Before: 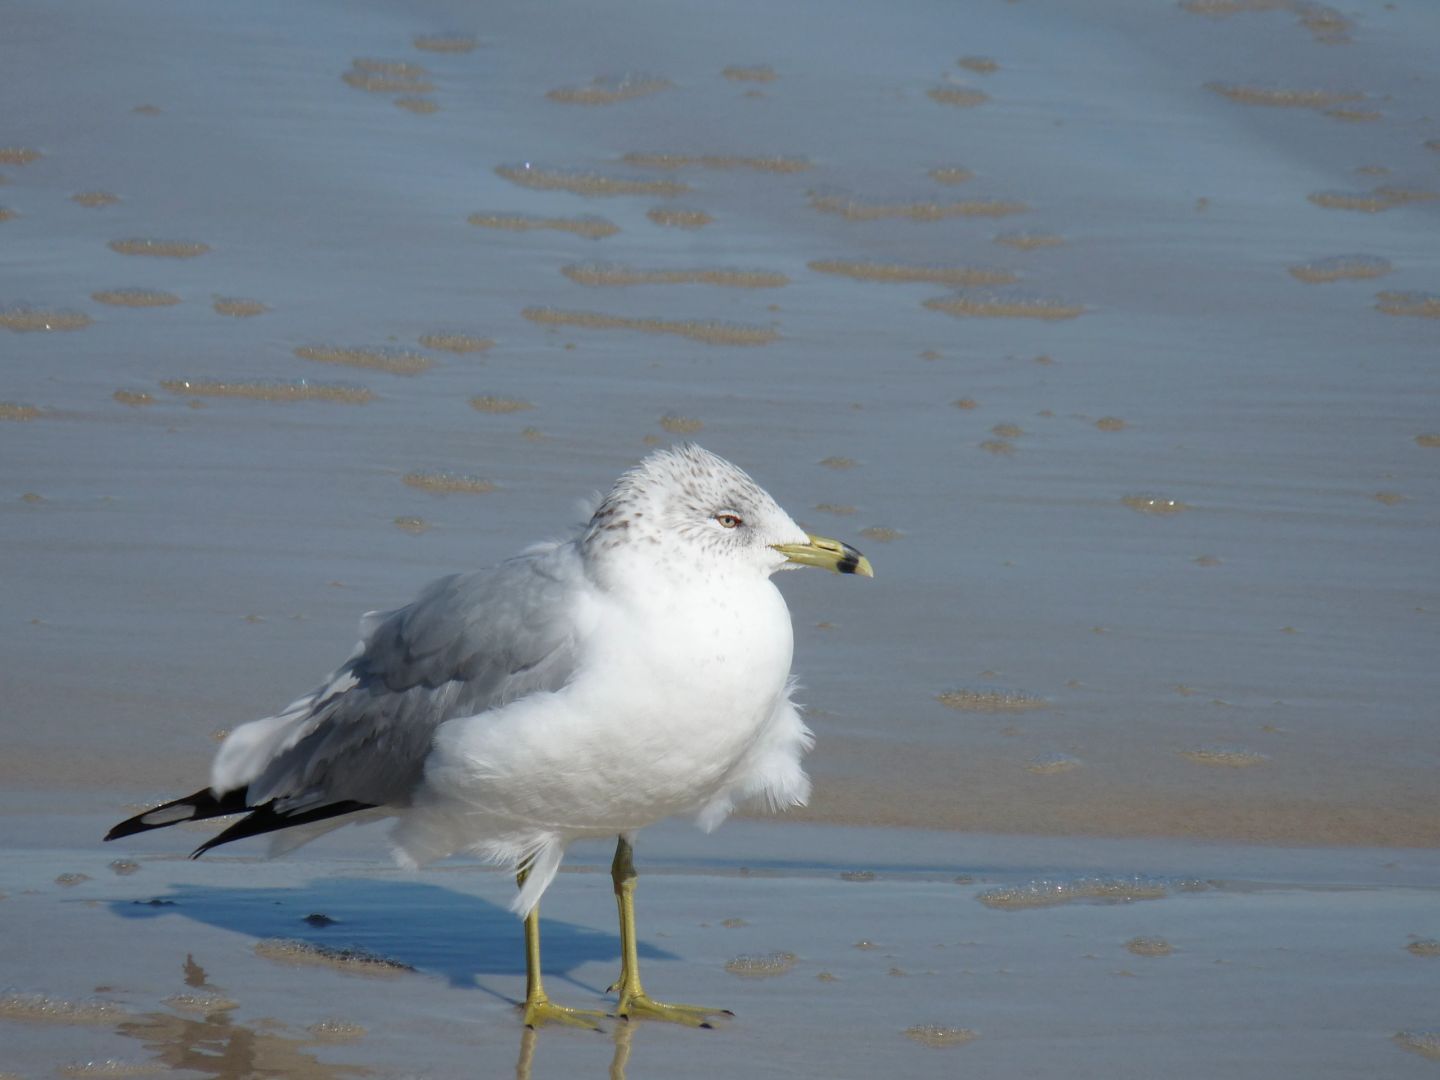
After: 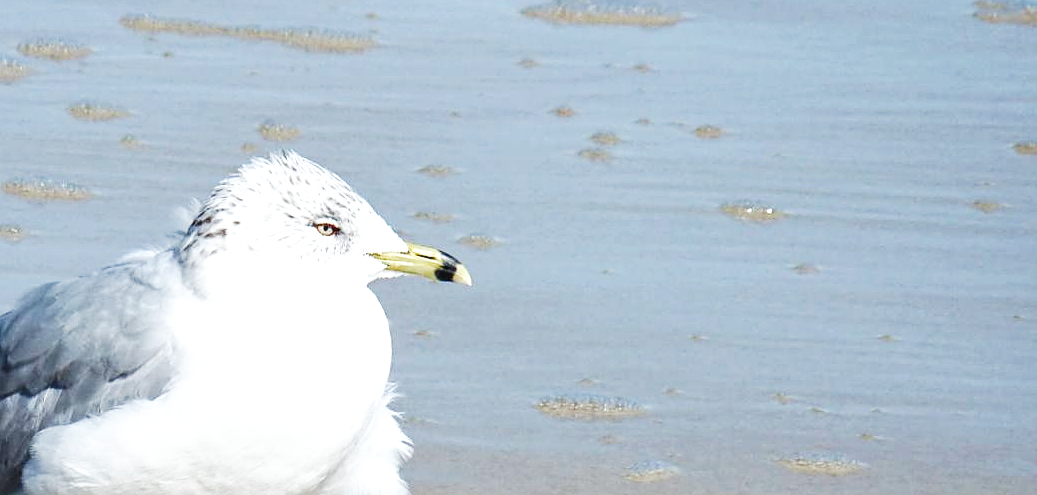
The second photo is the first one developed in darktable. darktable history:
contrast equalizer: y [[0.5, 0.501, 0.532, 0.538, 0.54, 0.541], [0.5 ×6], [0.5 ×6], [0 ×6], [0 ×6]]
base curve: curves: ch0 [(0, 0) (0.007, 0.004) (0.027, 0.03) (0.046, 0.07) (0.207, 0.54) (0.442, 0.872) (0.673, 0.972) (1, 1)], preserve colors none
crop and rotate: left 27.938%, top 27.046%, bottom 27.046%
sharpen: on, module defaults
local contrast: on, module defaults
white balance: red 0.982, blue 1.018
